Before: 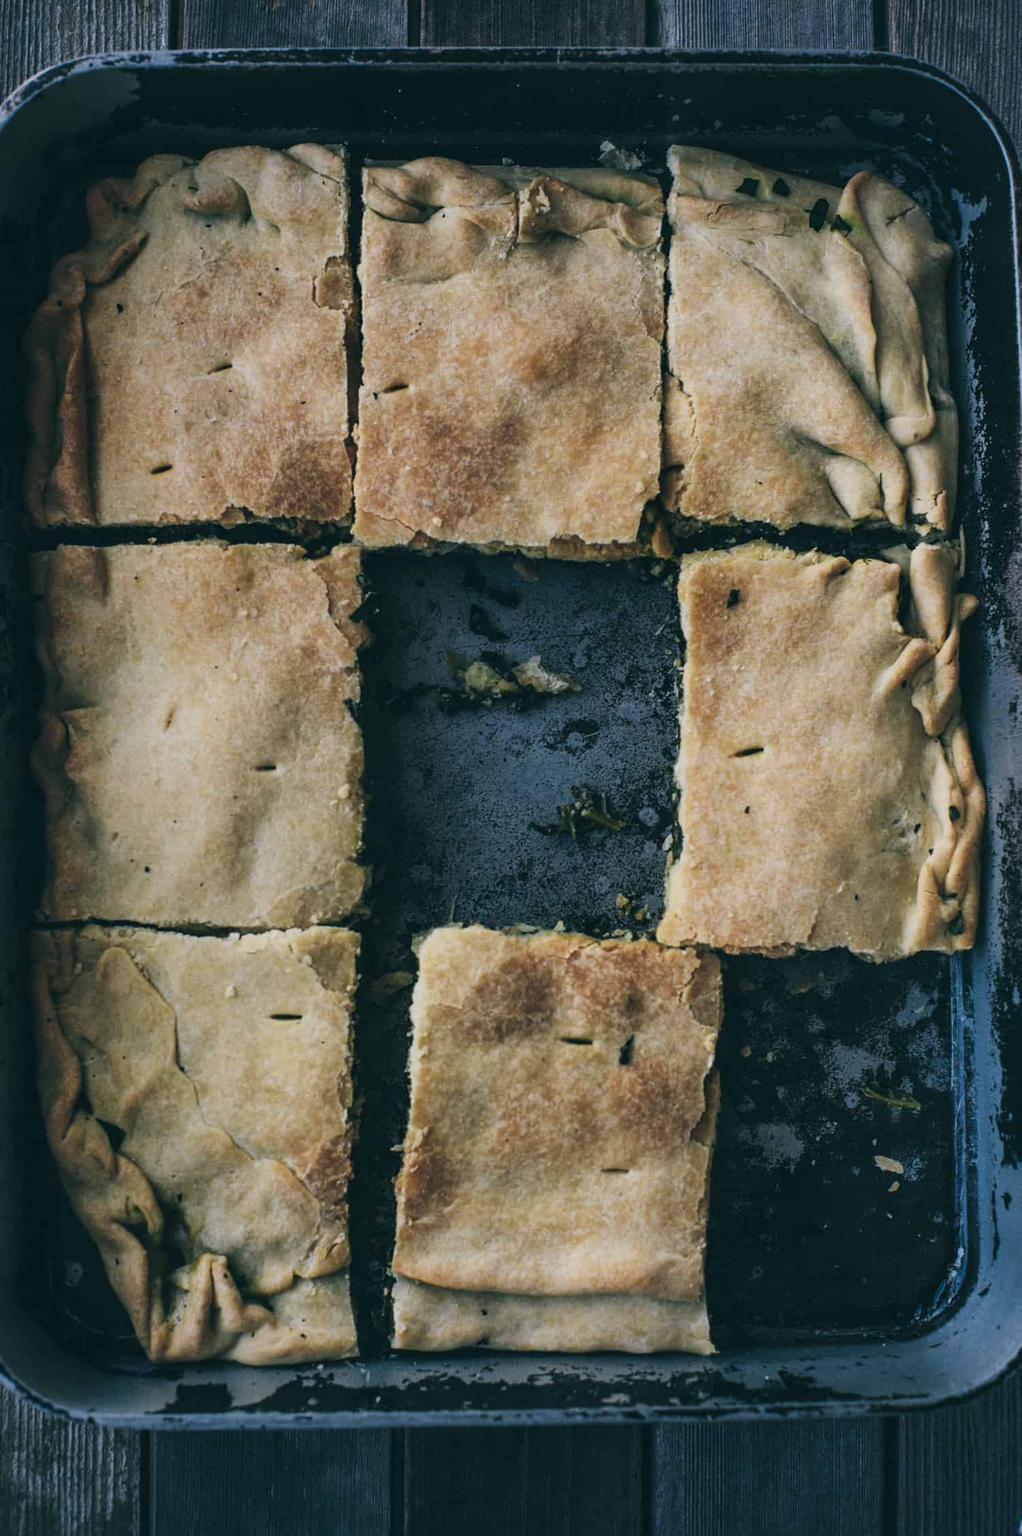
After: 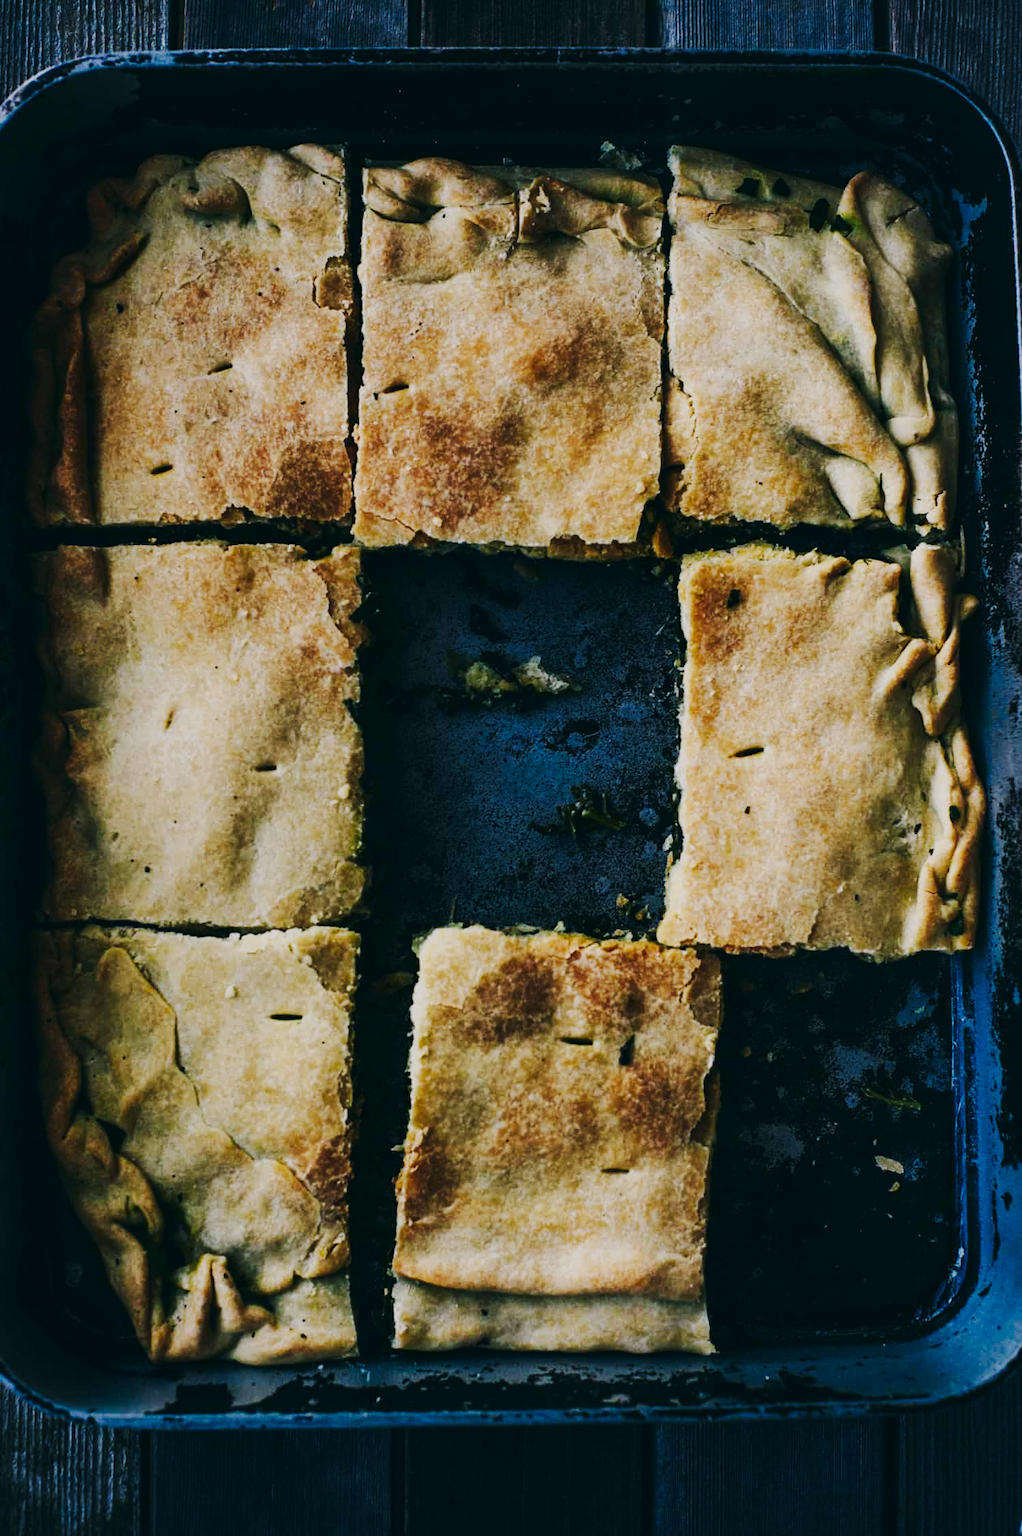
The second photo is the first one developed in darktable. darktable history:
tone curve: curves: ch0 [(0, 0.011) (0.104, 0.085) (0.236, 0.234) (0.398, 0.507) (0.472, 0.62) (0.641, 0.773) (0.835, 0.883) (1, 0.961)]; ch1 [(0, 0) (0.353, 0.344) (0.43, 0.401) (0.479, 0.476) (0.502, 0.504) (0.54, 0.542) (0.602, 0.613) (0.638, 0.668) (0.693, 0.727) (1, 1)]; ch2 [(0, 0) (0.34, 0.314) (0.434, 0.43) (0.5, 0.506) (0.528, 0.534) (0.55, 0.567) (0.595, 0.613) (0.644, 0.729) (1, 1)], preserve colors none
contrast brightness saturation: brightness -0.214, saturation 0.081
